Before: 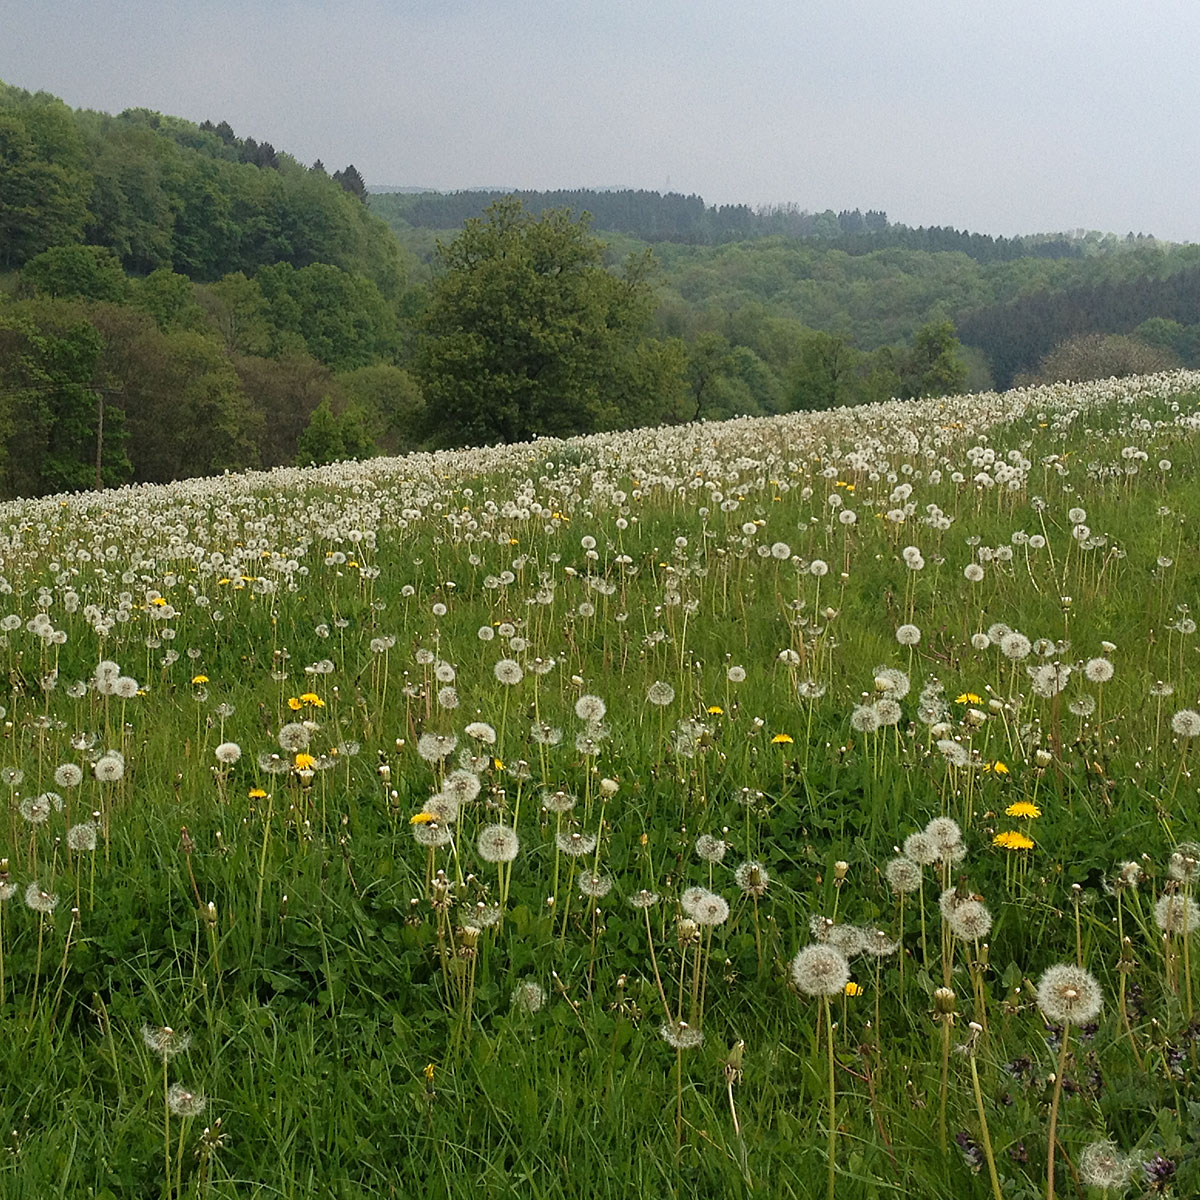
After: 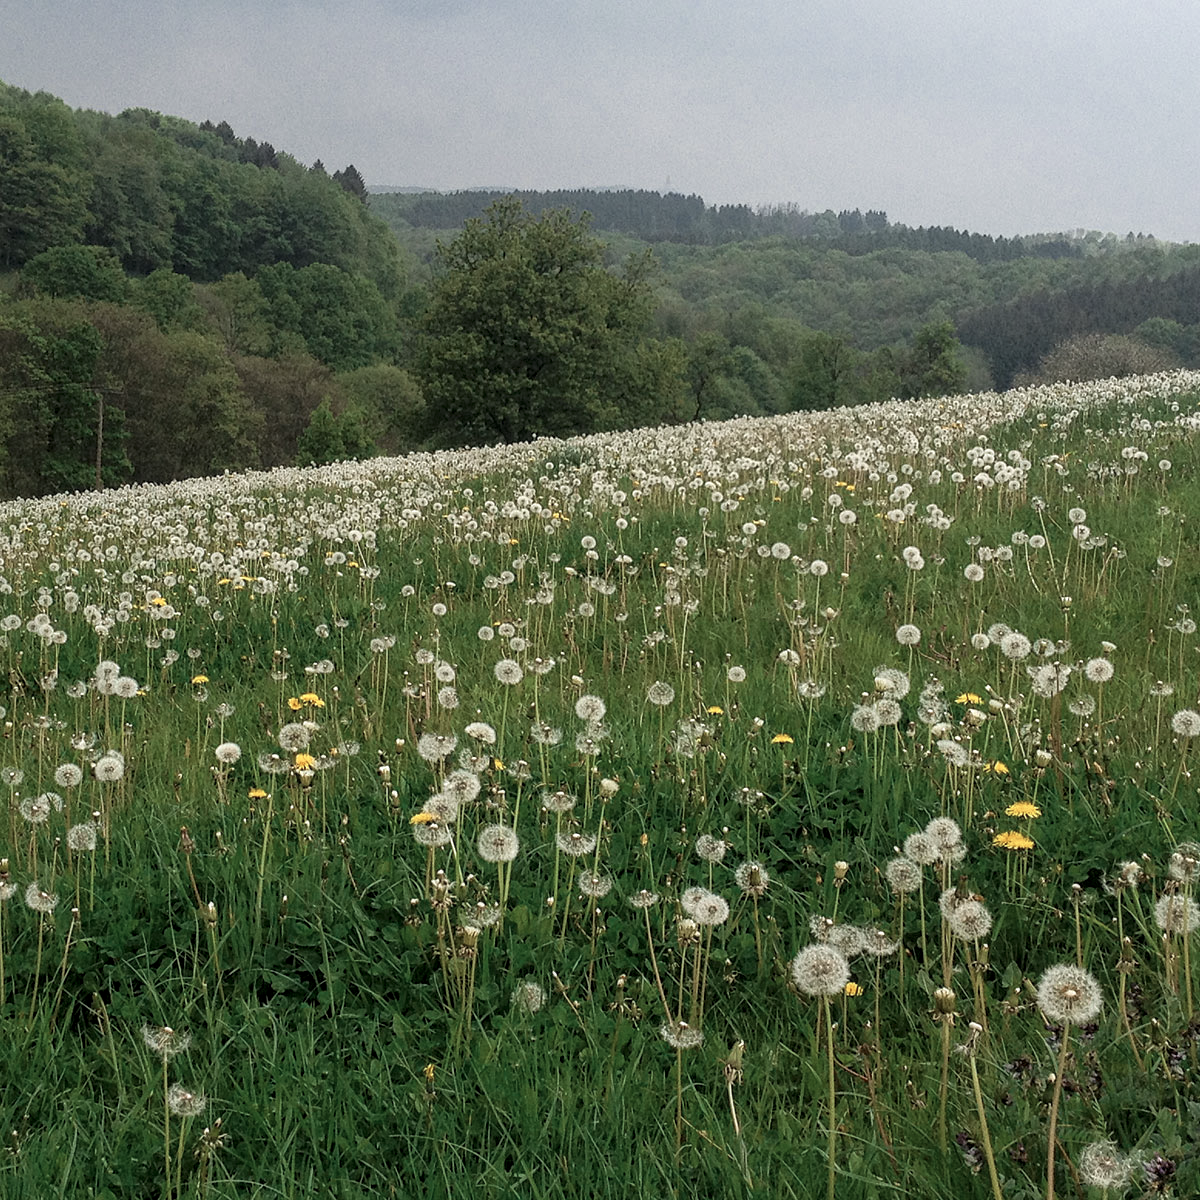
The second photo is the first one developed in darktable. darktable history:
local contrast: detail 130%
color zones: curves: ch0 [(0, 0.5) (0.125, 0.4) (0.25, 0.5) (0.375, 0.4) (0.5, 0.4) (0.625, 0.35) (0.75, 0.35) (0.875, 0.5)]; ch1 [(0, 0.35) (0.125, 0.45) (0.25, 0.35) (0.375, 0.35) (0.5, 0.35) (0.625, 0.35) (0.75, 0.45) (0.875, 0.35)]; ch2 [(0, 0.6) (0.125, 0.5) (0.25, 0.5) (0.375, 0.6) (0.5, 0.6) (0.625, 0.5) (0.75, 0.5) (0.875, 0.5)]
